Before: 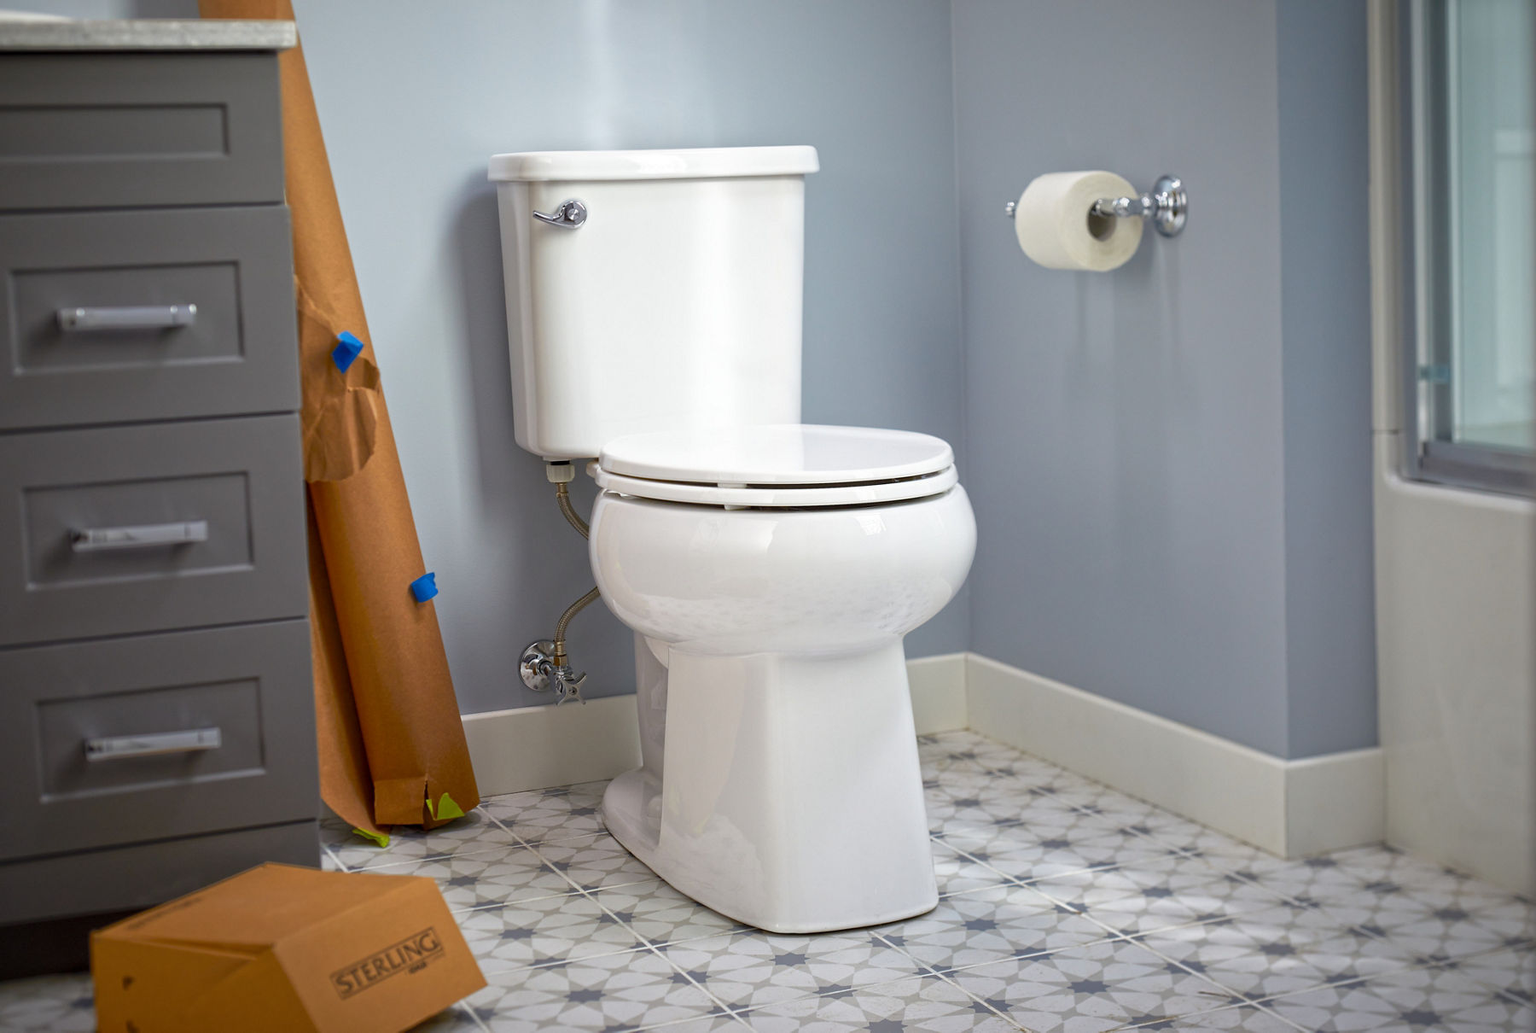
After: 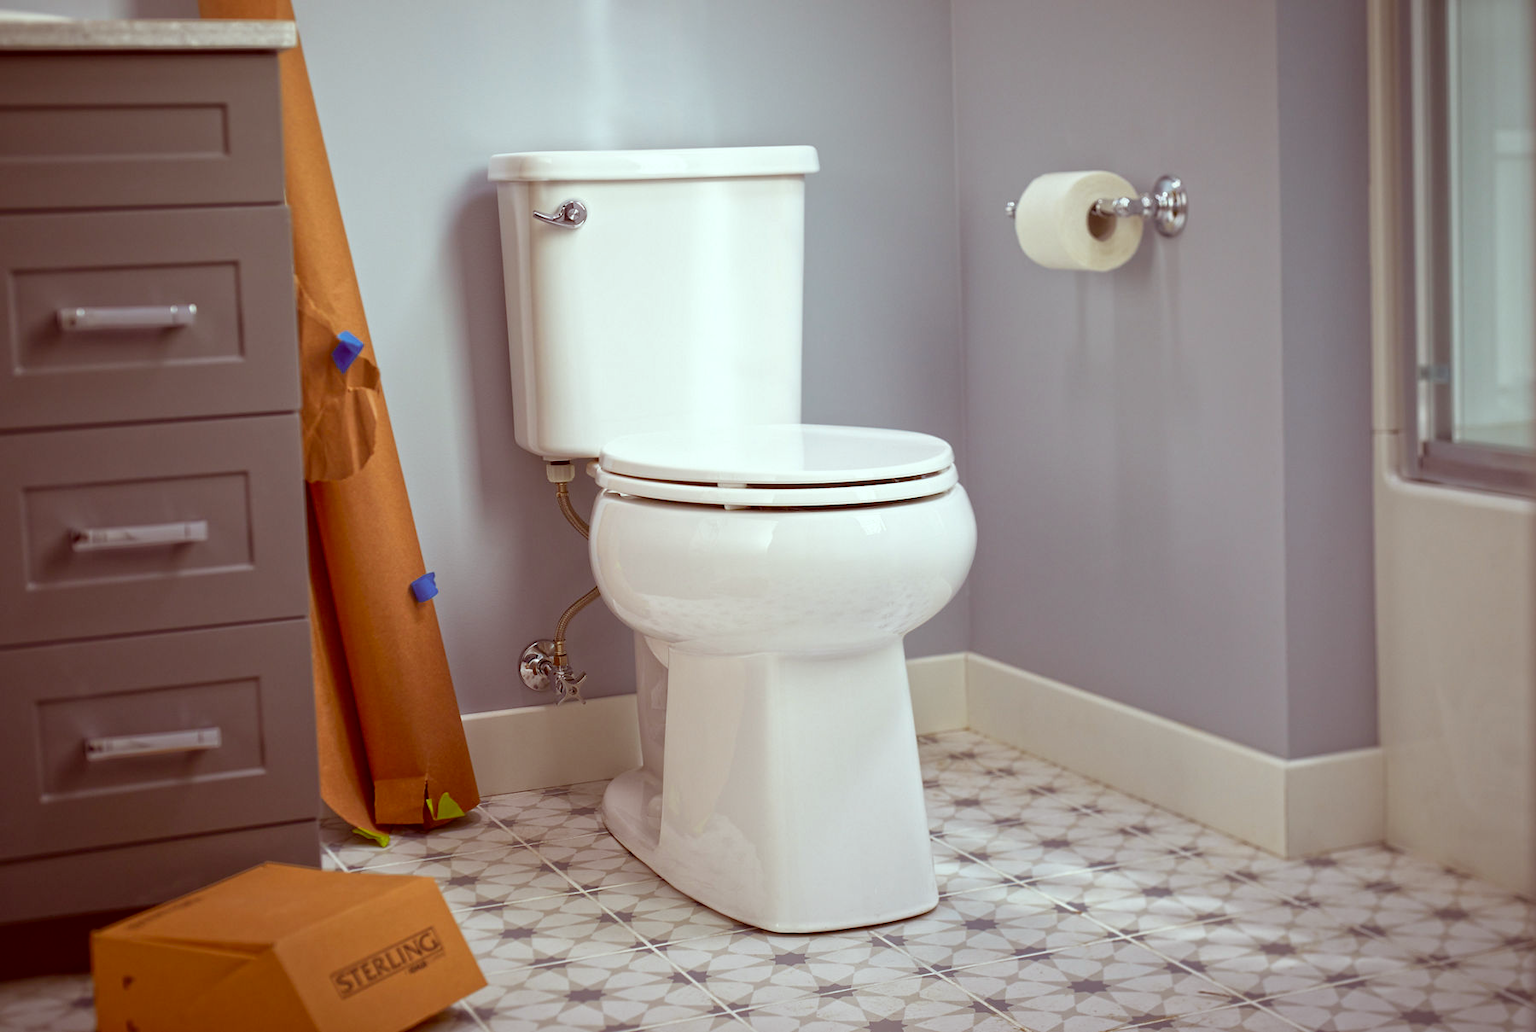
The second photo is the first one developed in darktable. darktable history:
color correction: highlights a* -7.18, highlights b* -0.164, shadows a* 20.31, shadows b* 12.2
